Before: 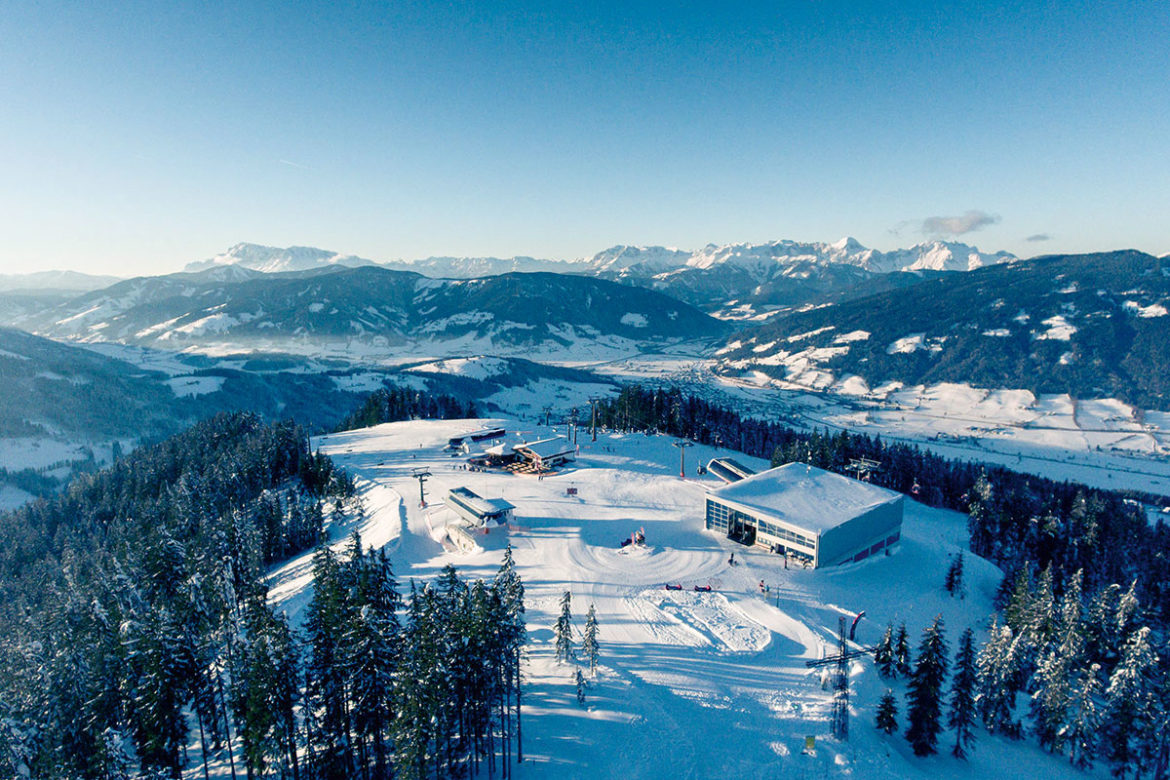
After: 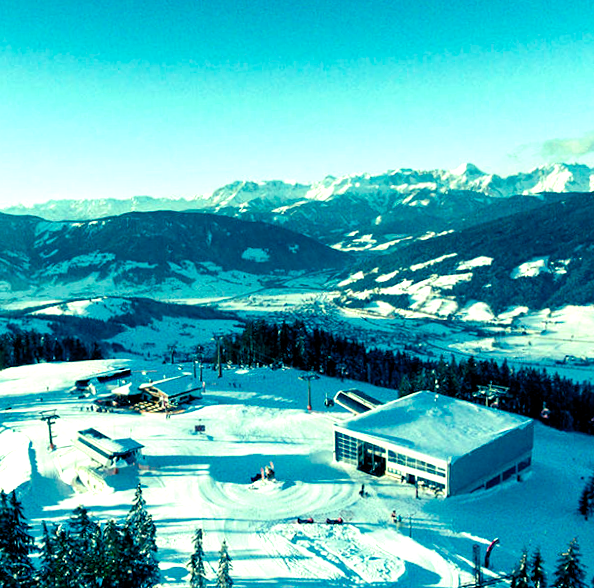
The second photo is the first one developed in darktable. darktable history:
color correction: highlights a* -4.28, highlights b* 6.53
crop: left 32.075%, top 10.976%, right 18.355%, bottom 17.596%
color balance rgb: shadows lift › luminance -7.7%, shadows lift › chroma 2.13%, shadows lift › hue 165.27°, power › luminance -7.77%, power › chroma 1.1%, power › hue 215.88°, highlights gain › luminance 15.15%, highlights gain › chroma 7%, highlights gain › hue 125.57°, global offset › luminance -0.33%, global offset › chroma 0.11%, global offset › hue 165.27°, perceptual saturation grading › global saturation 24.42%, perceptual saturation grading › highlights -24.42%, perceptual saturation grading › mid-tones 24.42%, perceptual saturation grading › shadows 40%, perceptual brilliance grading › global brilliance -5%, perceptual brilliance grading › highlights 24.42%, perceptual brilliance grading › mid-tones 7%, perceptual brilliance grading › shadows -5%
rotate and perspective: rotation -2.22°, lens shift (horizontal) -0.022, automatic cropping off
